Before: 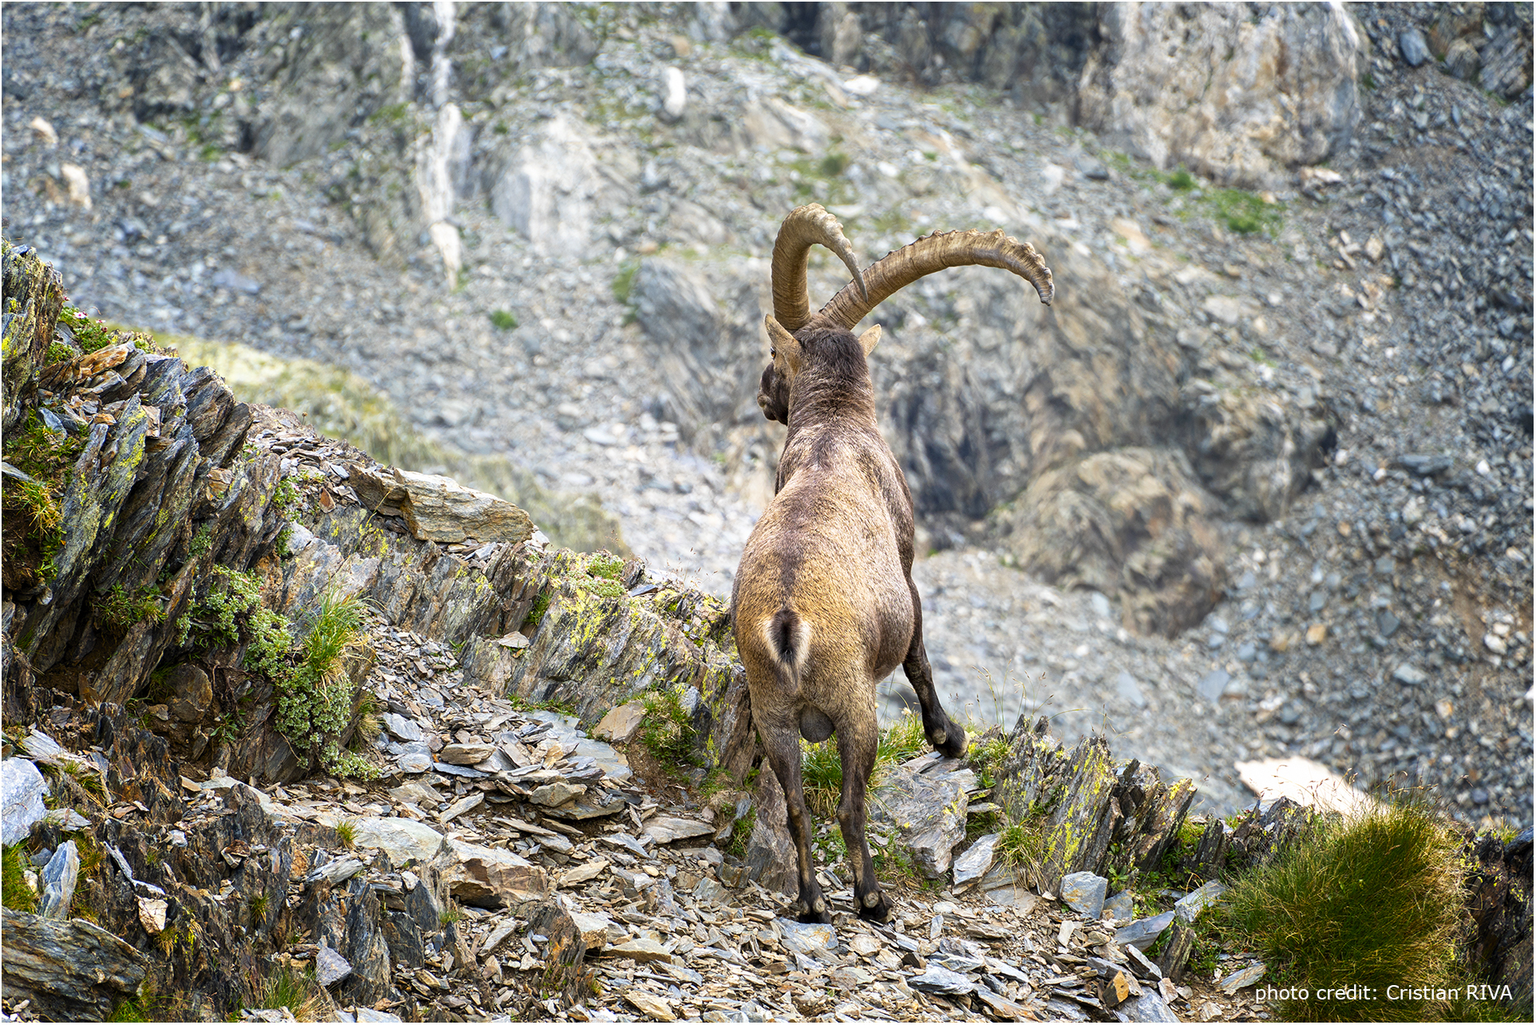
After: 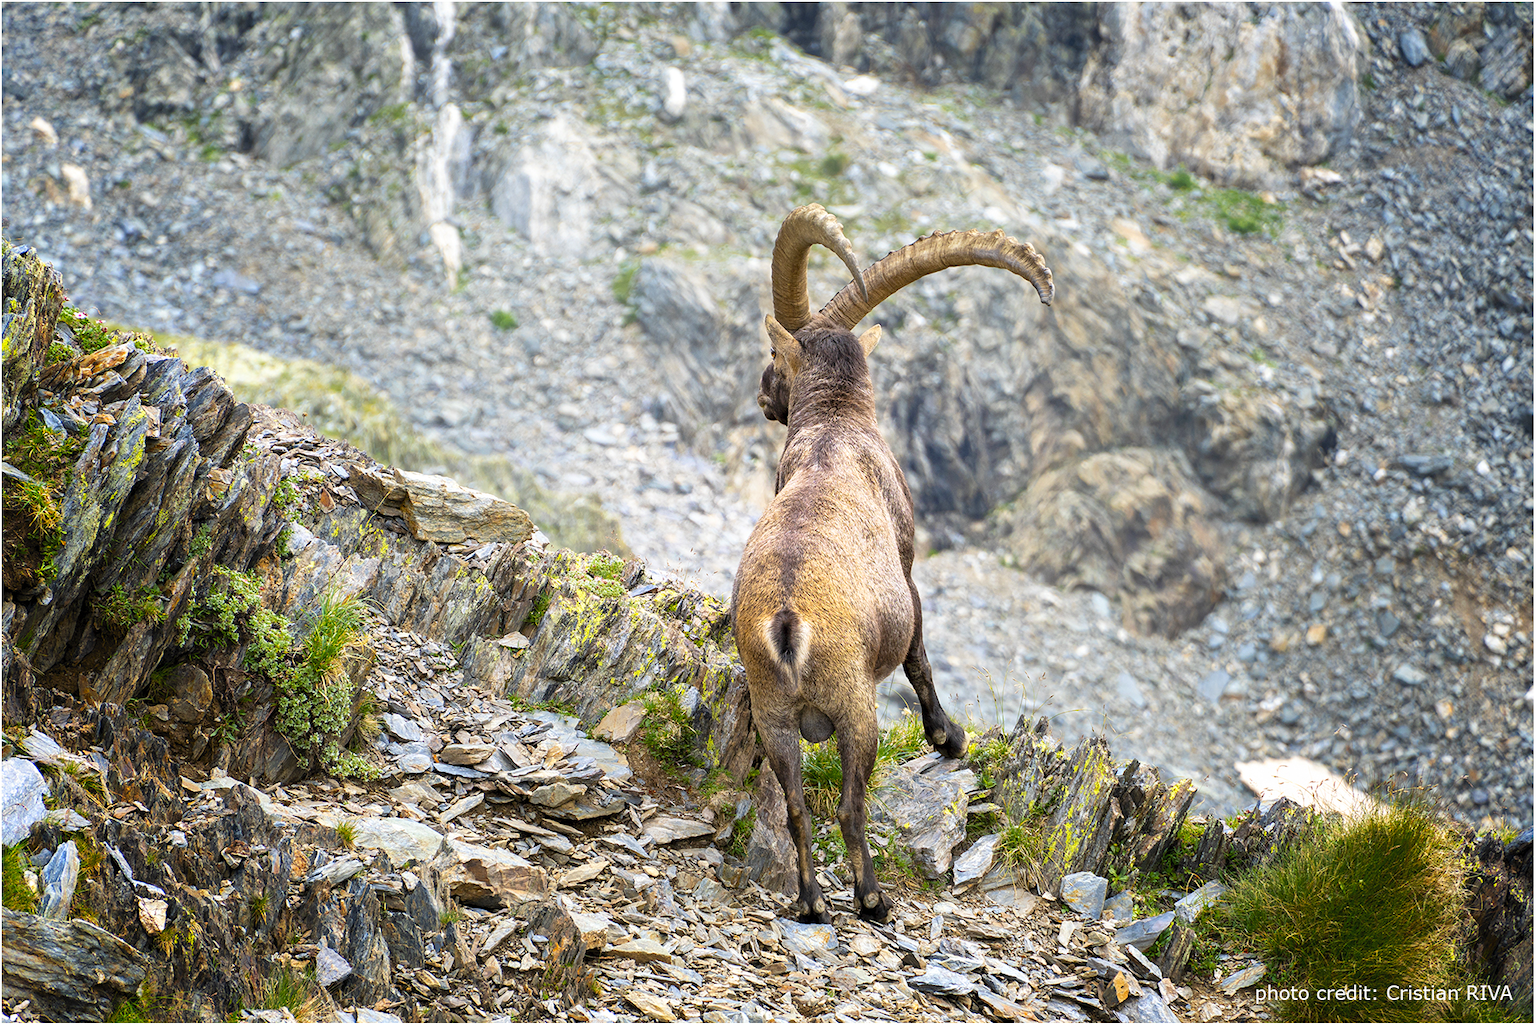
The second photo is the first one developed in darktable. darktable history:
tone equalizer: on, module defaults
contrast brightness saturation: contrast 0.03, brightness 0.06, saturation 0.13
